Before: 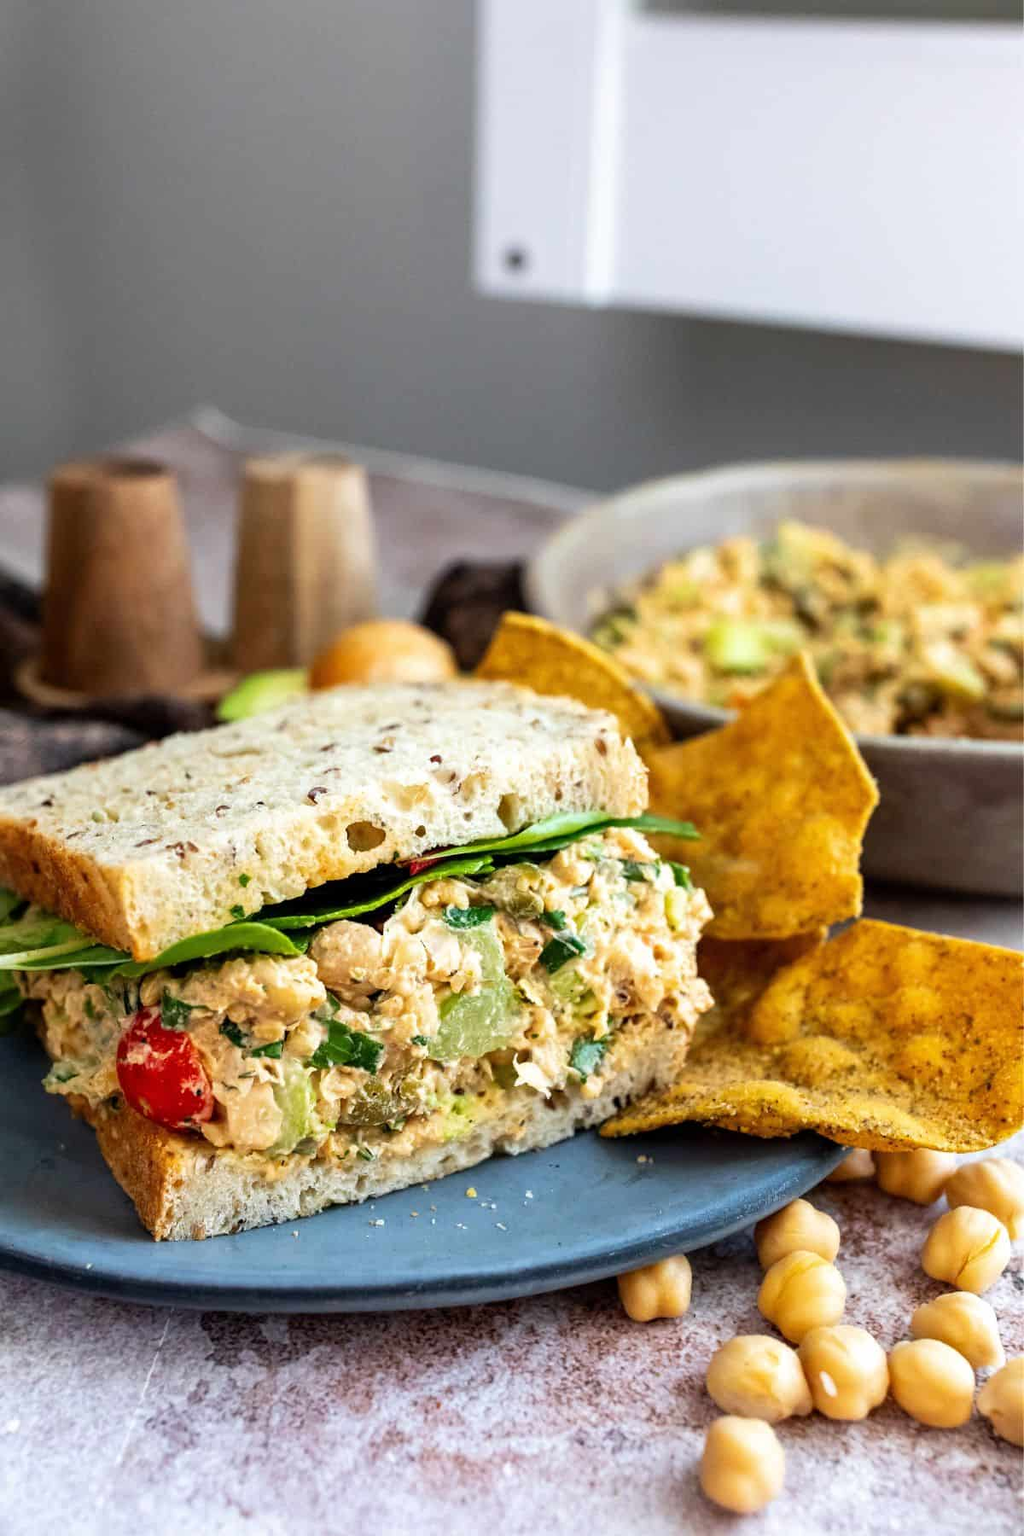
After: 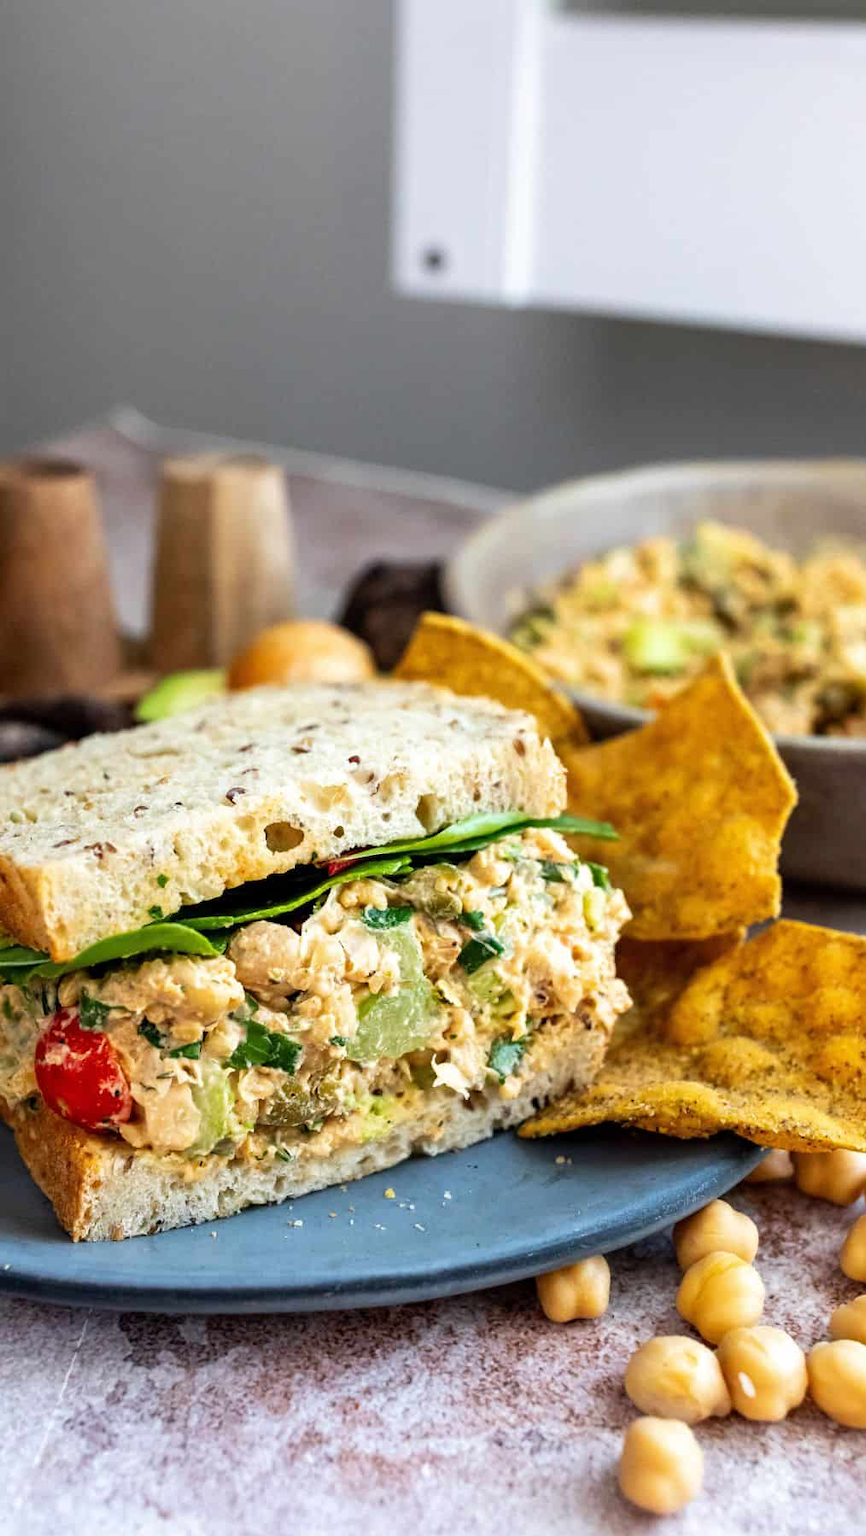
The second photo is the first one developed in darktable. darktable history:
crop: left 8%, right 7.363%
